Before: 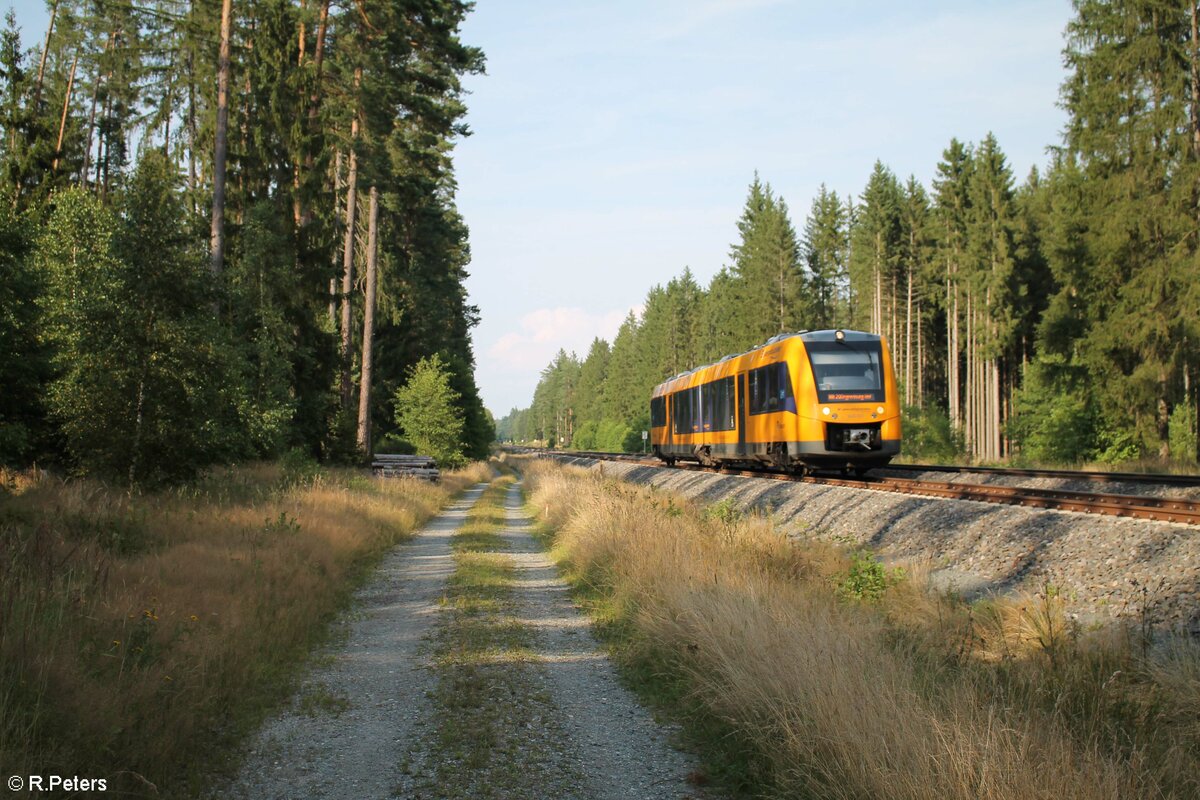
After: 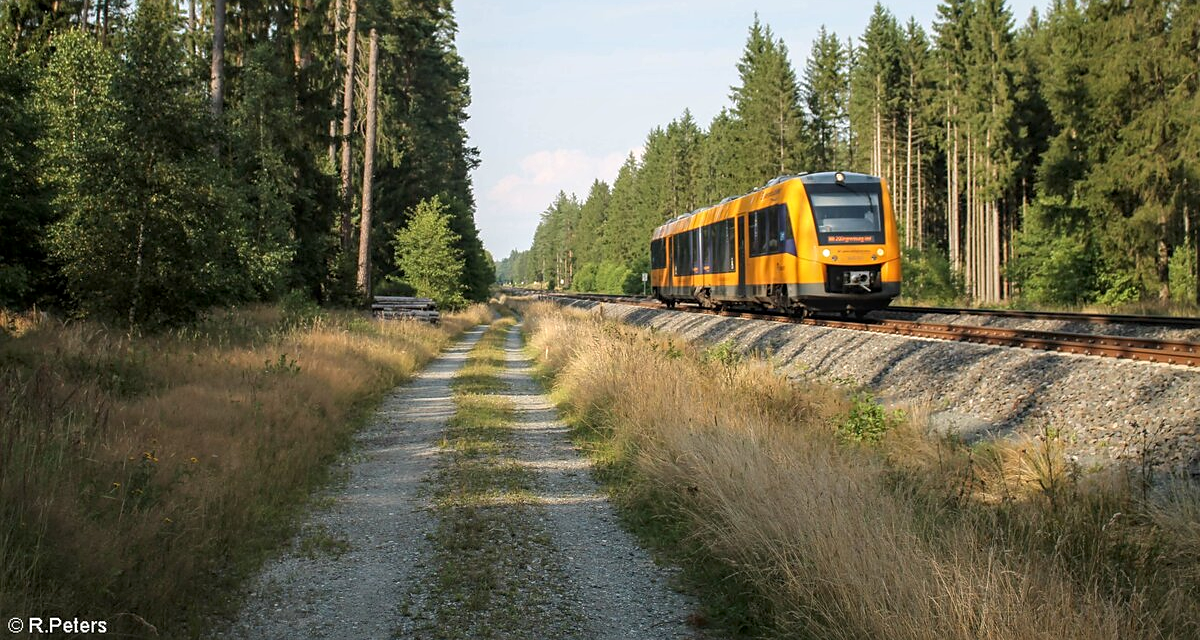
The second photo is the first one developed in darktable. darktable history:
local contrast: on, module defaults
exposure: exposure 0.014 EV, compensate highlight preservation false
crop and rotate: top 19.998%
sharpen: radius 1.864, amount 0.398, threshold 1.271
